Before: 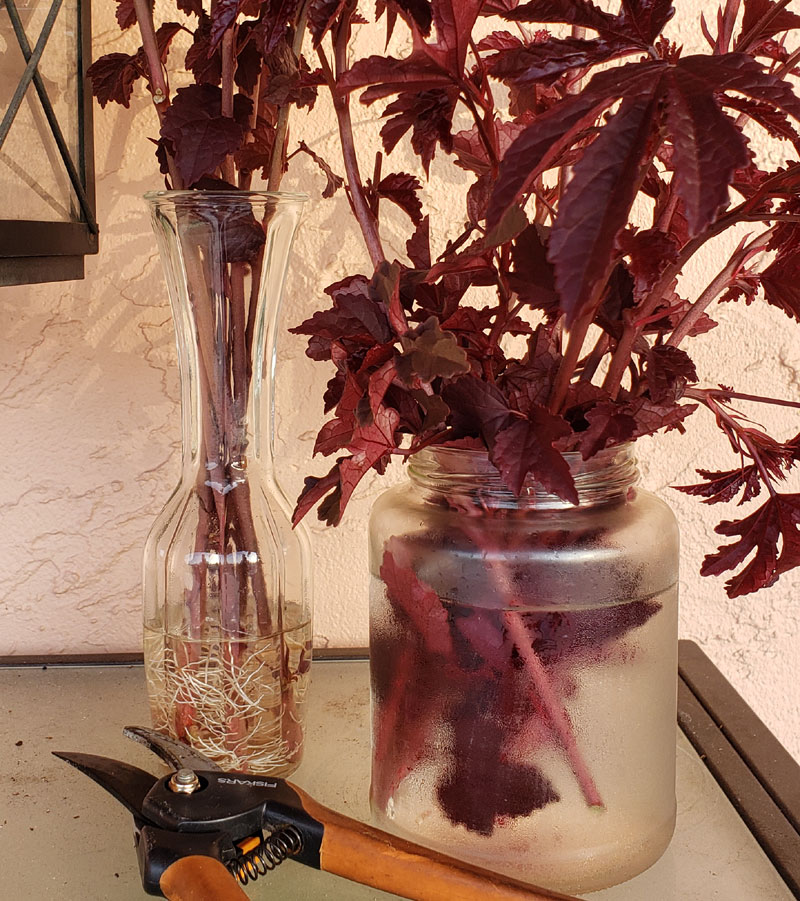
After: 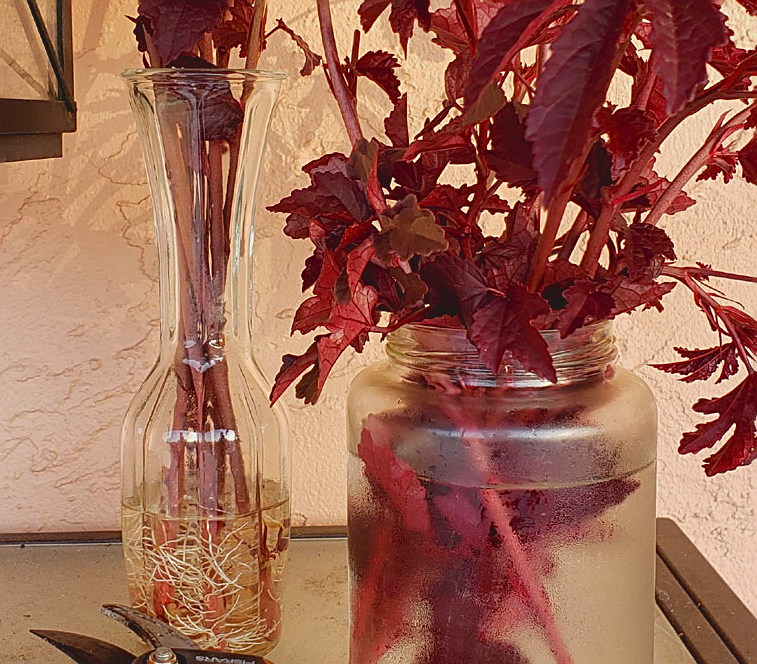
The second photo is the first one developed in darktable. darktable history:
sharpen: on, module defaults
exposure: black level correction 0.004, exposure 0.015 EV, compensate highlight preservation false
contrast brightness saturation: contrast -0.177, saturation 0.189
crop and rotate: left 2.86%, top 13.564%, right 2.414%, bottom 12.644%
